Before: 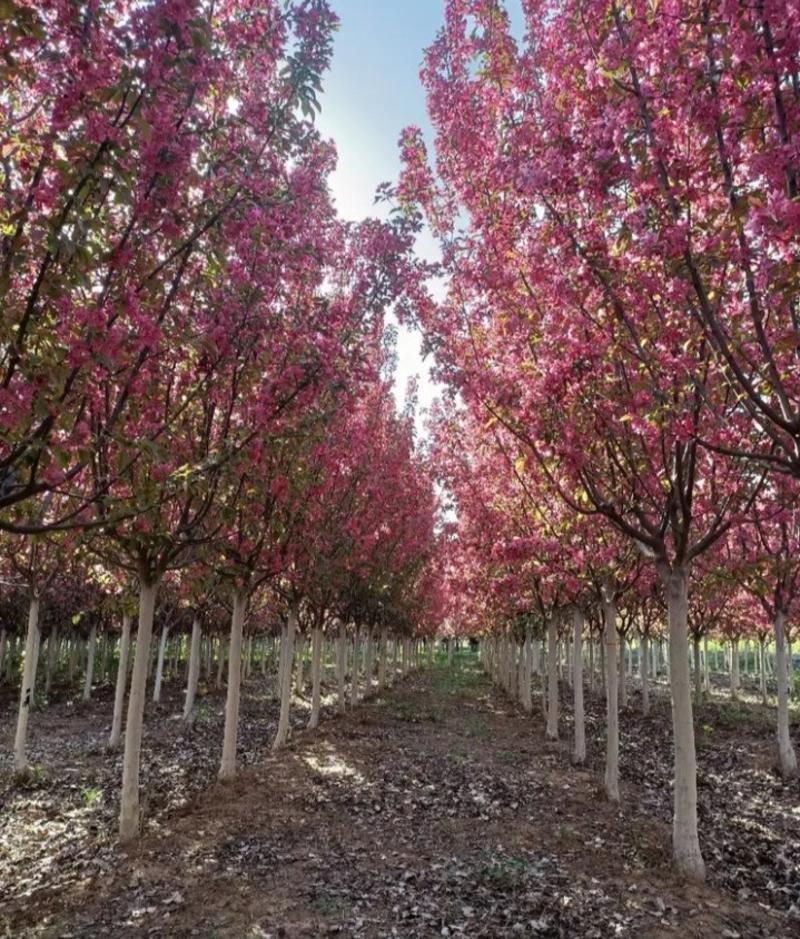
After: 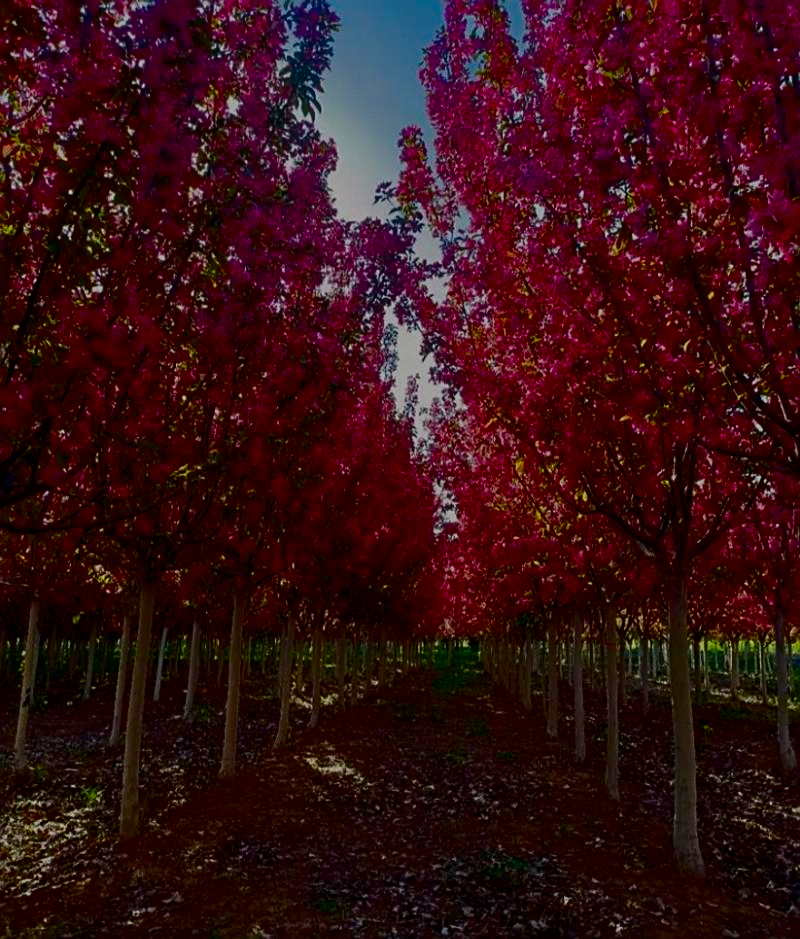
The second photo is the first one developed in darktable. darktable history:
contrast brightness saturation: brightness -0.996, saturation 0.983
filmic rgb: black relative exposure -8.01 EV, white relative exposure 4.02 EV, hardness 4.13
sharpen: amount 0.491
